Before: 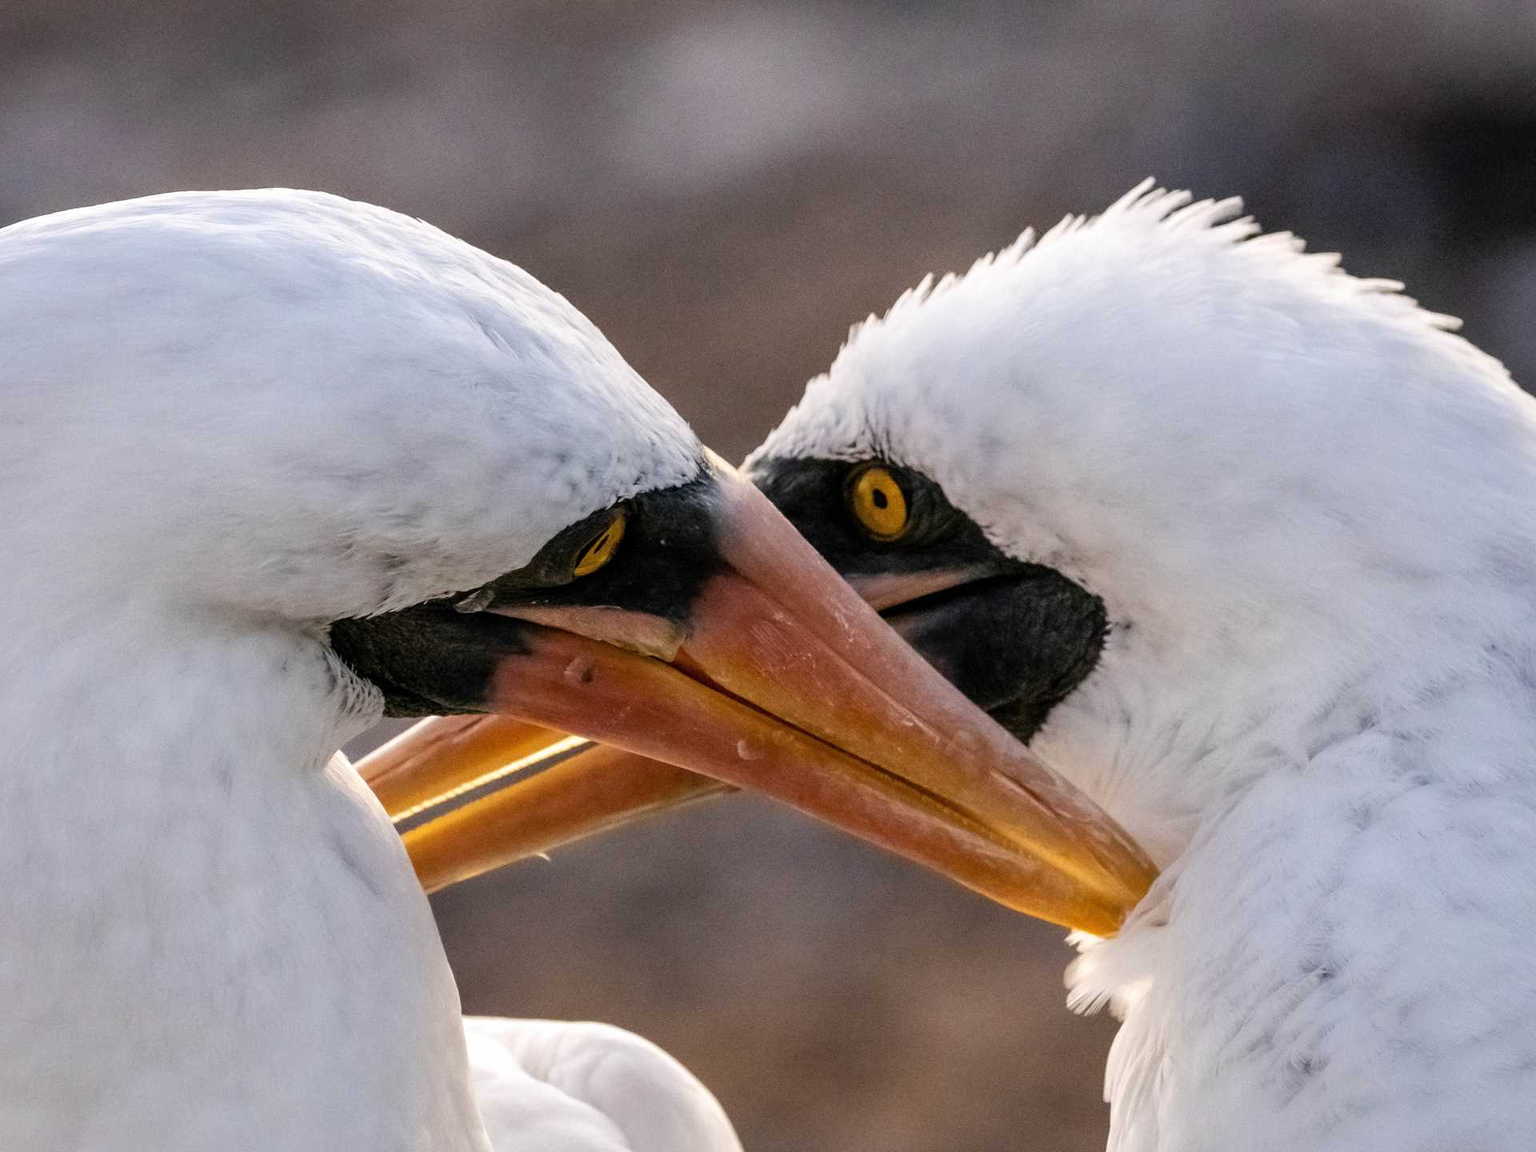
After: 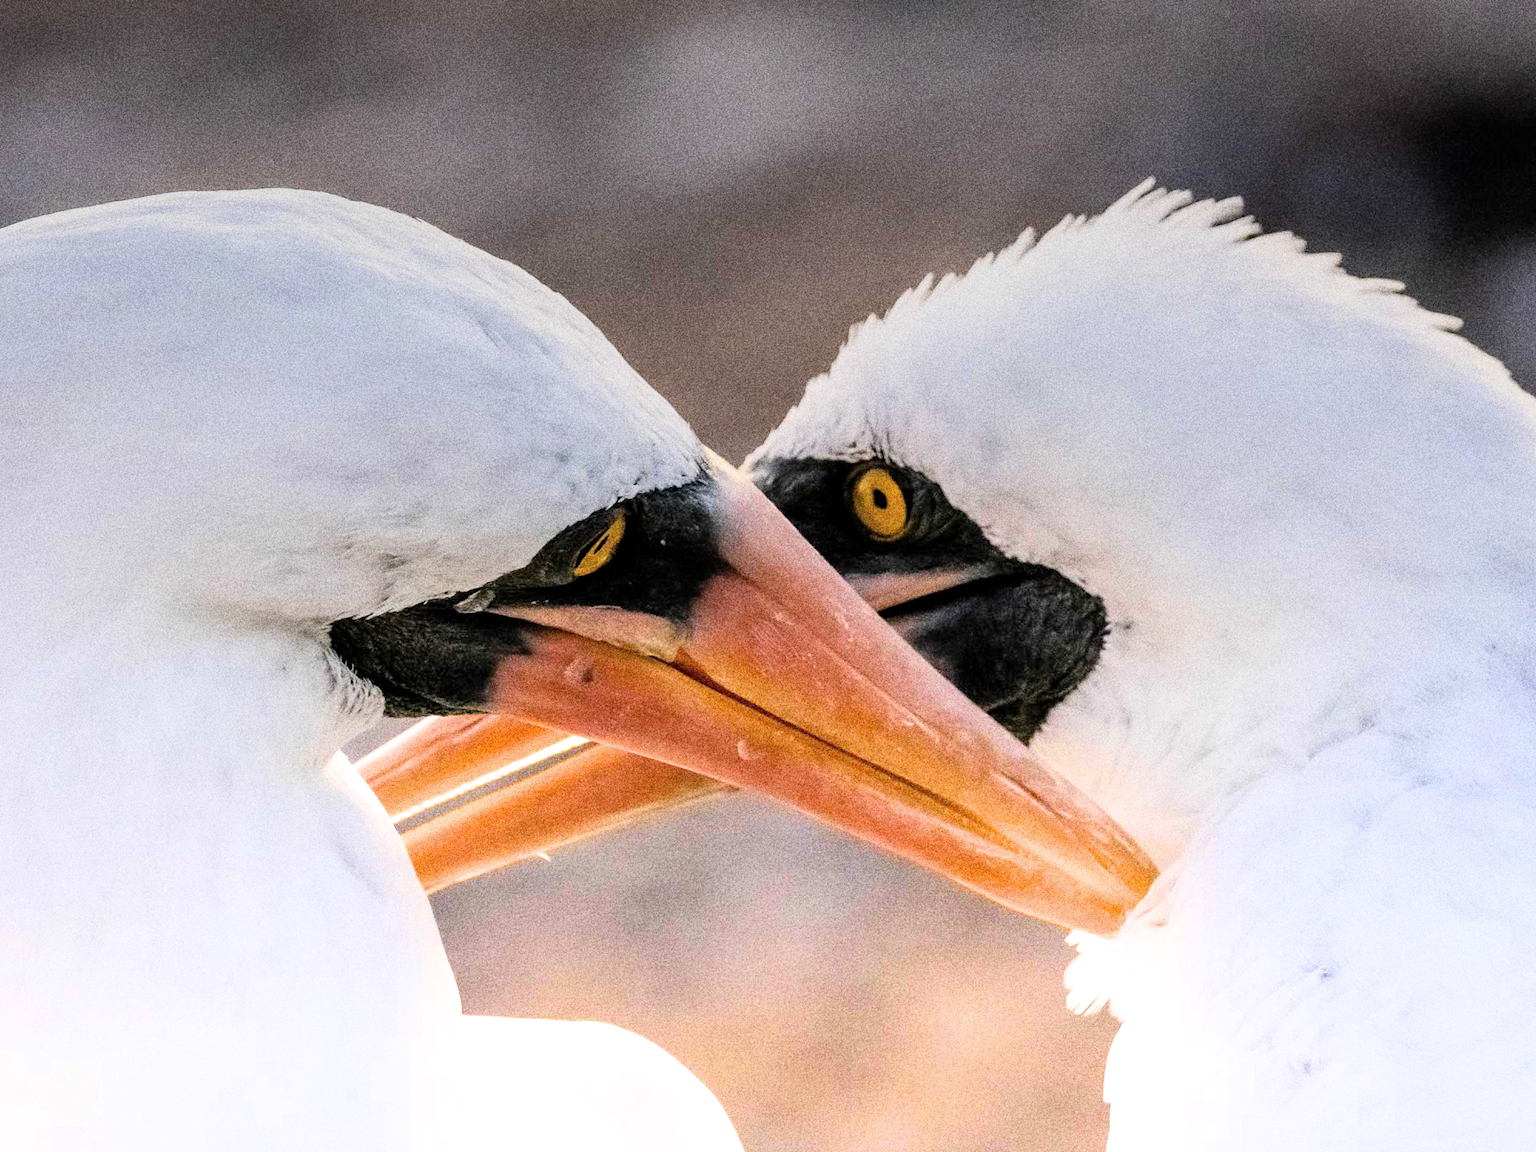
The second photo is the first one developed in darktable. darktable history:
contrast brightness saturation: saturation -0.05
filmic rgb: black relative exposure -7.65 EV, white relative exposure 4.56 EV, hardness 3.61, color science v6 (2022)
grain: coarseness 10.62 ISO, strength 55.56%
graduated density: density -3.9 EV
